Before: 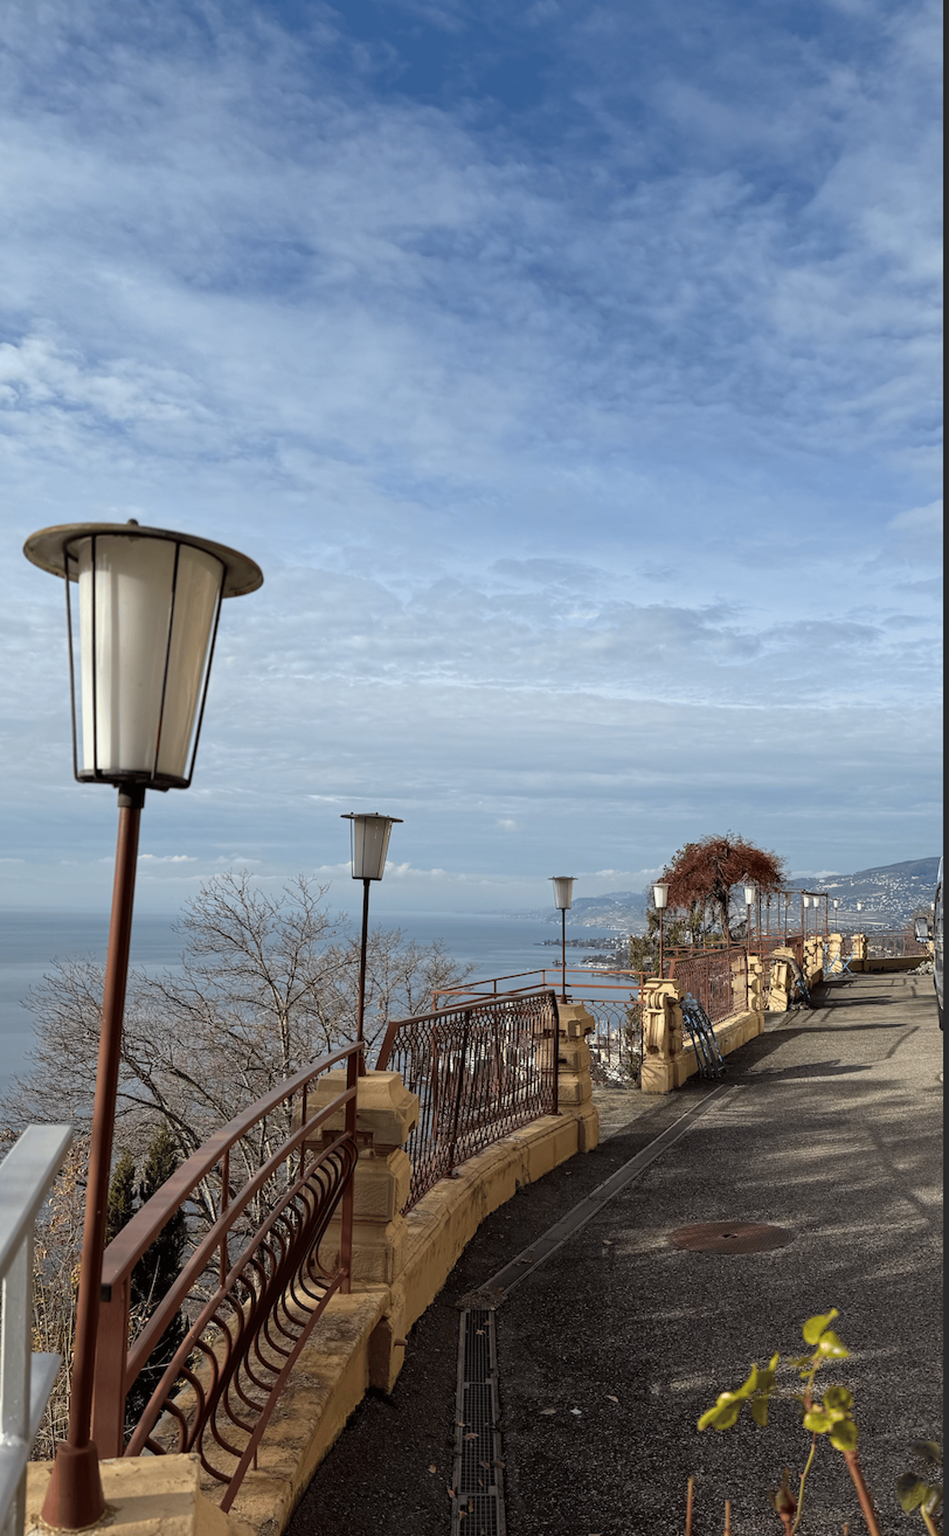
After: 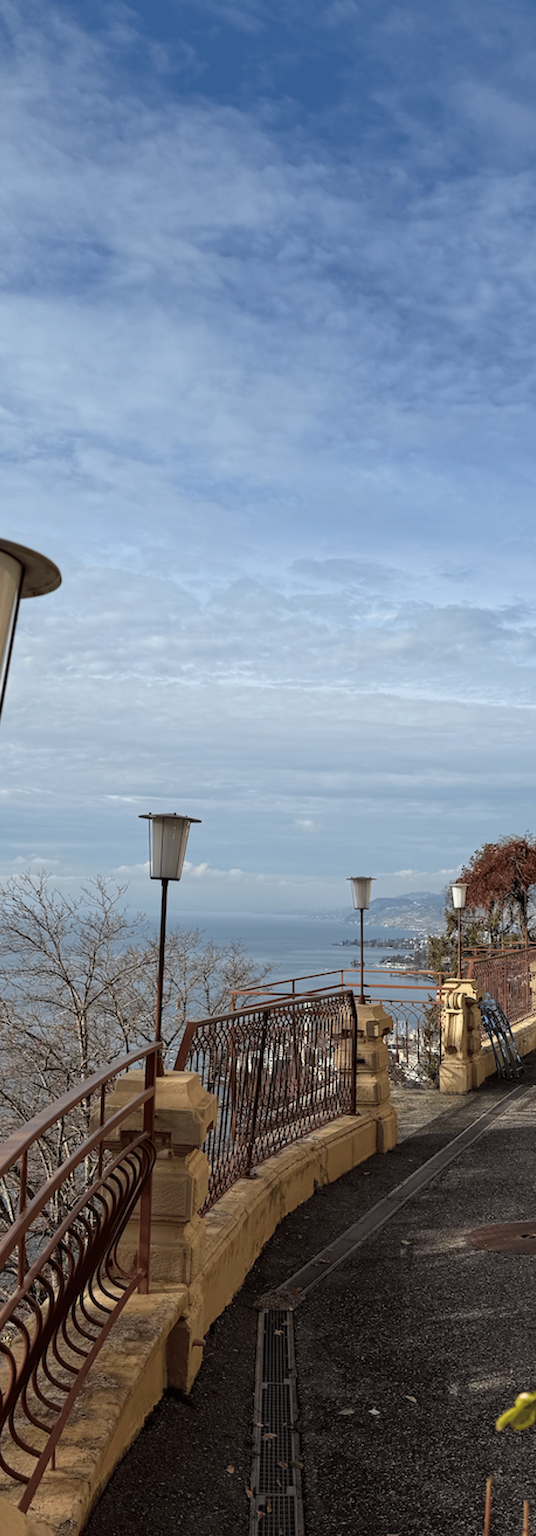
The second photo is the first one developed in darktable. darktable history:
crop: left 21.31%, right 22.184%
